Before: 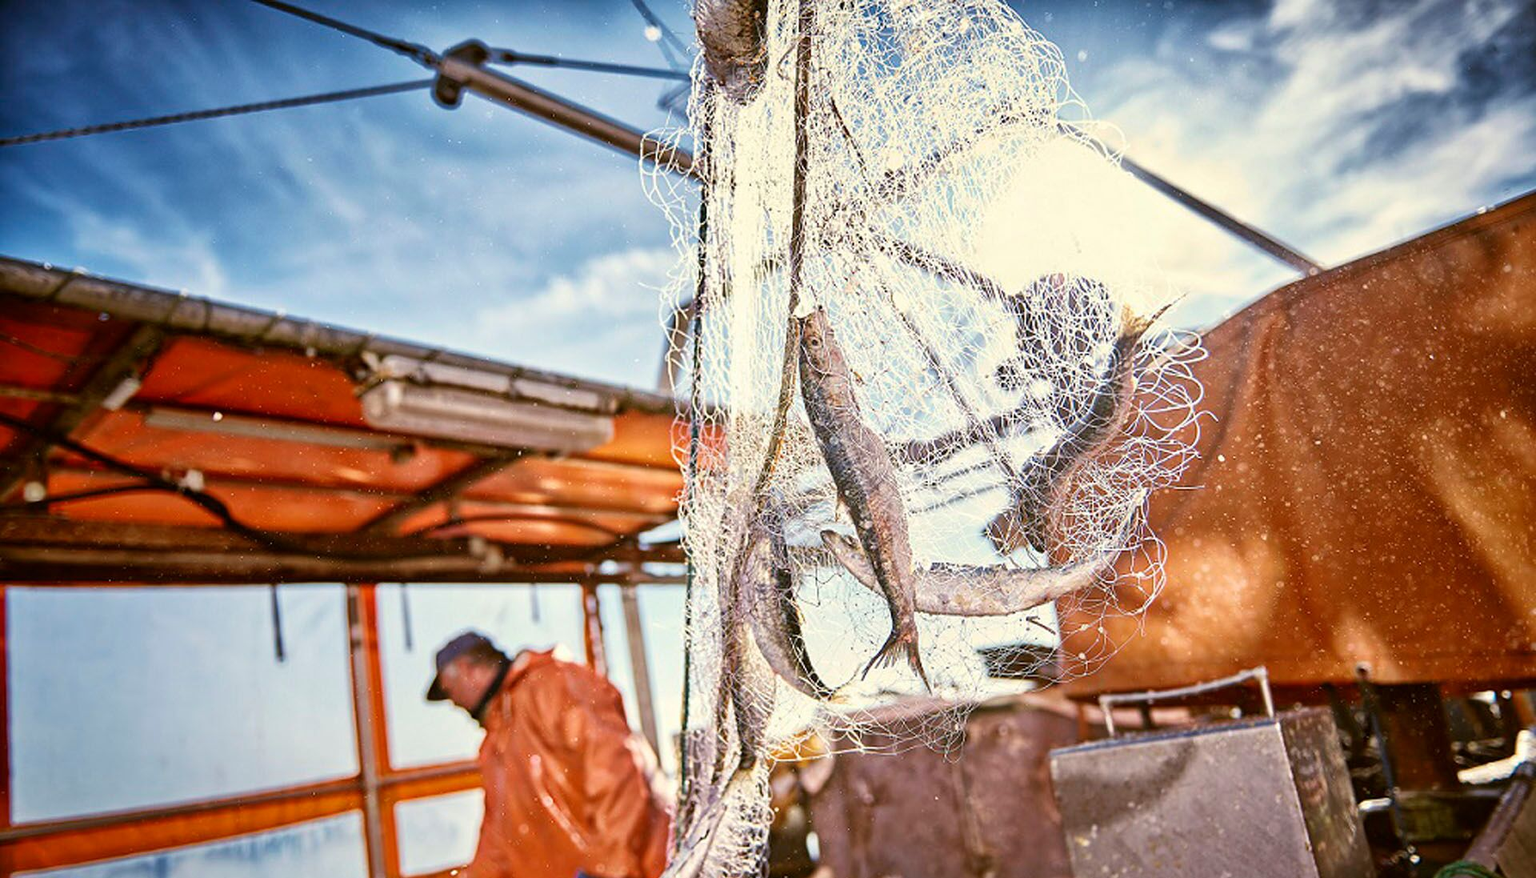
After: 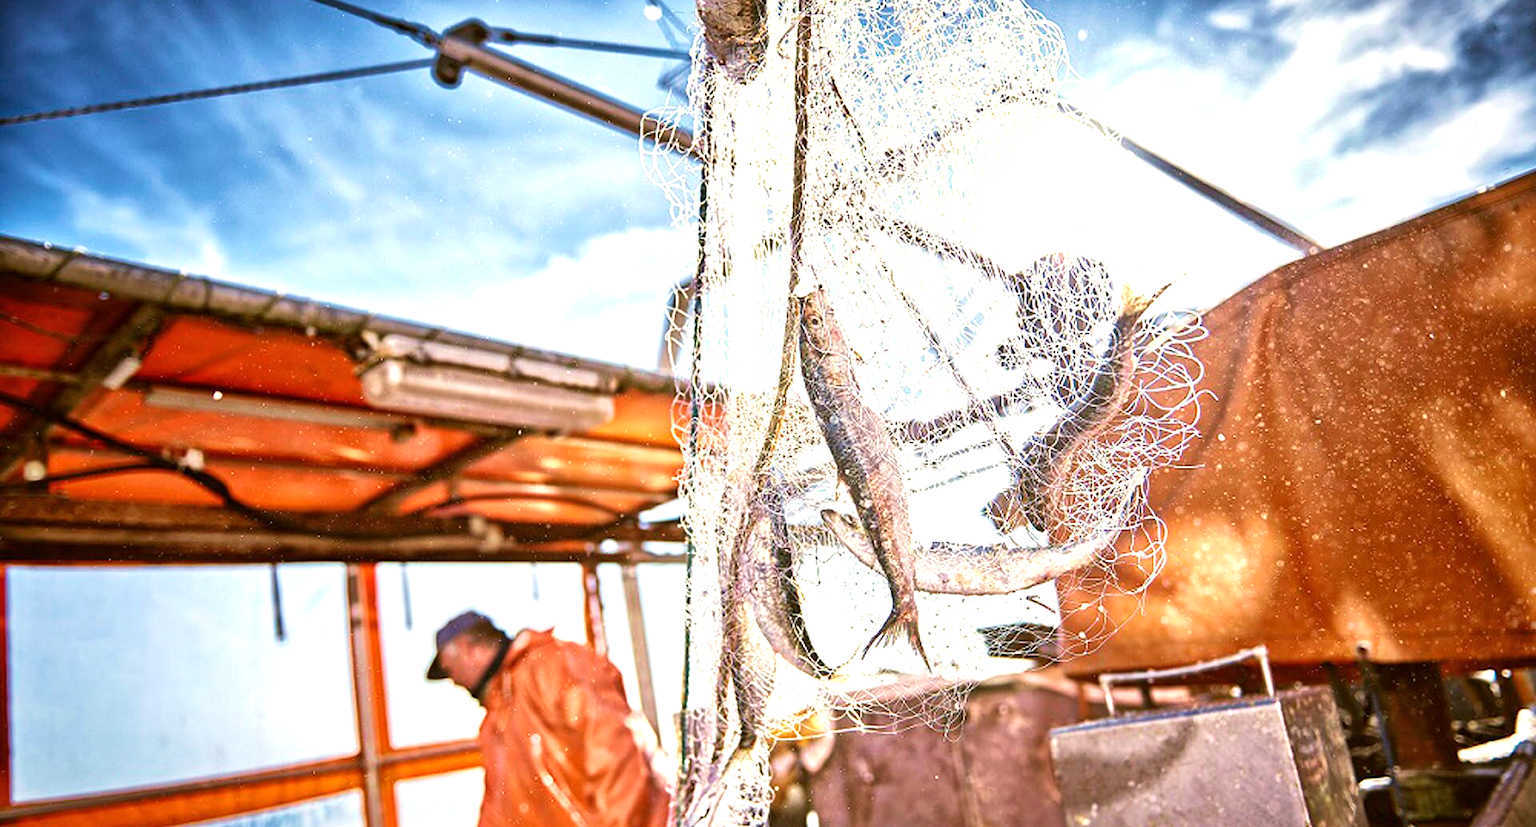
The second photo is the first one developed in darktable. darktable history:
exposure: black level correction 0, exposure 0.696 EV, compensate highlight preservation false
crop and rotate: top 2.434%, bottom 3.262%
local contrast: mode bilateral grid, contrast 11, coarseness 25, detail 115%, midtone range 0.2
velvia: on, module defaults
